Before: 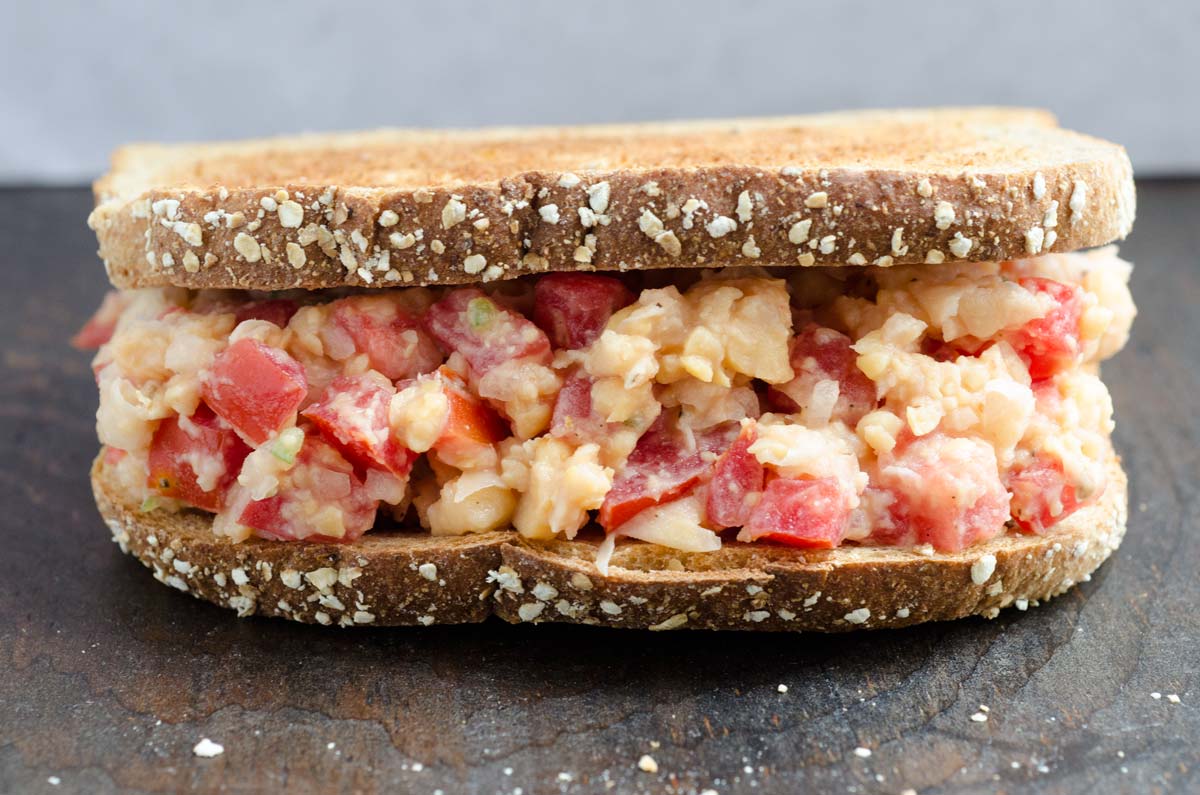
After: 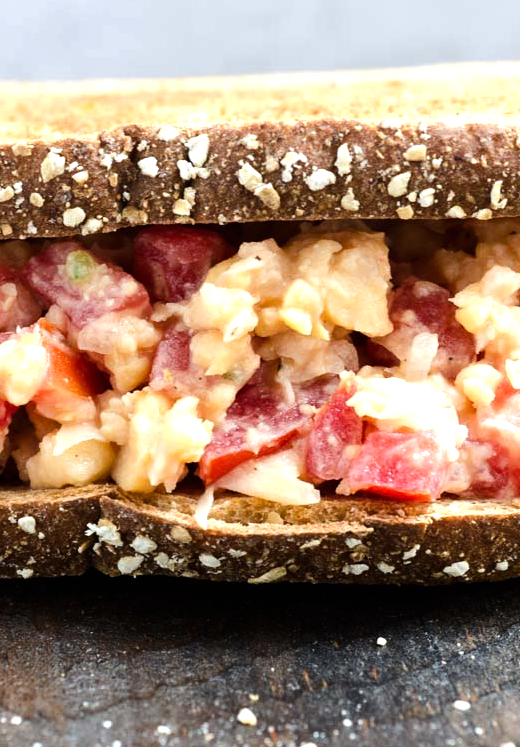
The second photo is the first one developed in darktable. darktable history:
crop: left 33.452%, top 6.025%, right 23.155%
tone equalizer: -8 EV -0.75 EV, -7 EV -0.7 EV, -6 EV -0.6 EV, -5 EV -0.4 EV, -3 EV 0.4 EV, -2 EV 0.6 EV, -1 EV 0.7 EV, +0 EV 0.75 EV, edges refinement/feathering 500, mask exposure compensation -1.57 EV, preserve details no
